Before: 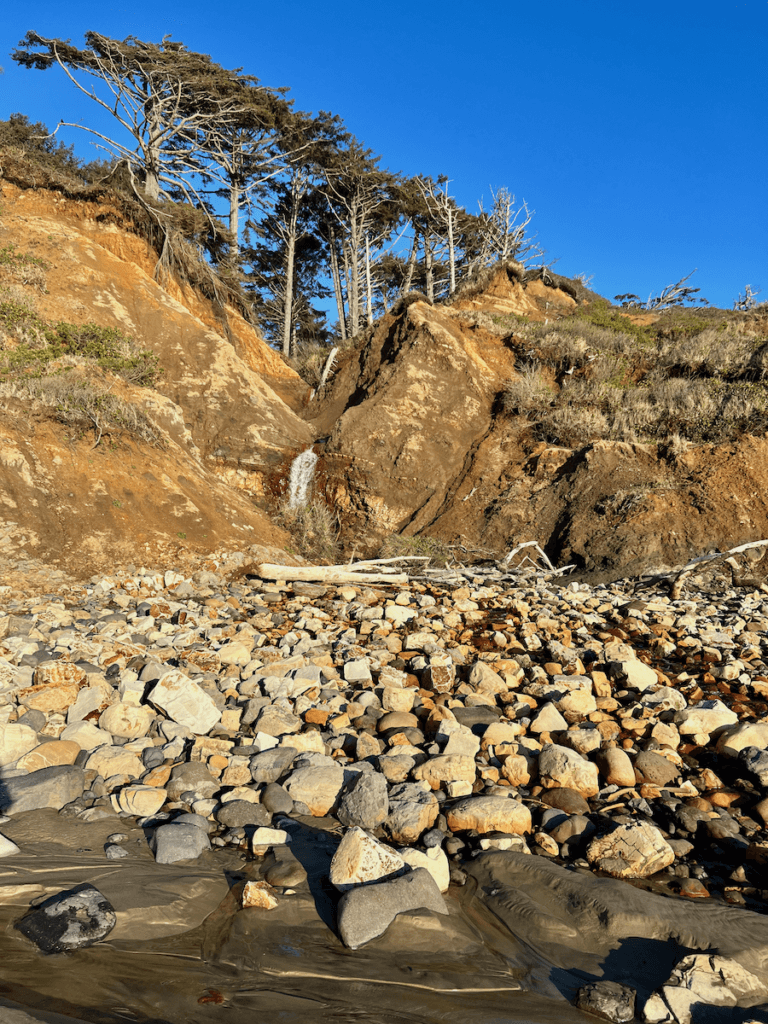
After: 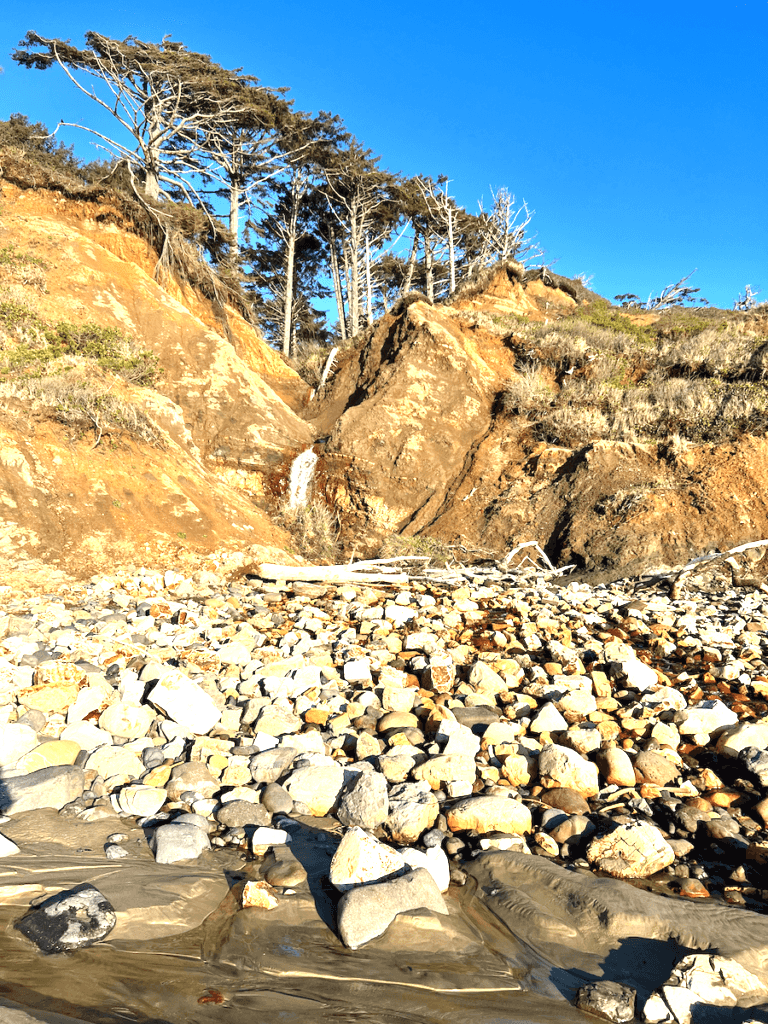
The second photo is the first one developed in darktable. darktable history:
exposure: black level correction 0, exposure 1.45 EV, compensate exposure bias true, compensate highlight preservation false
graduated density: on, module defaults
